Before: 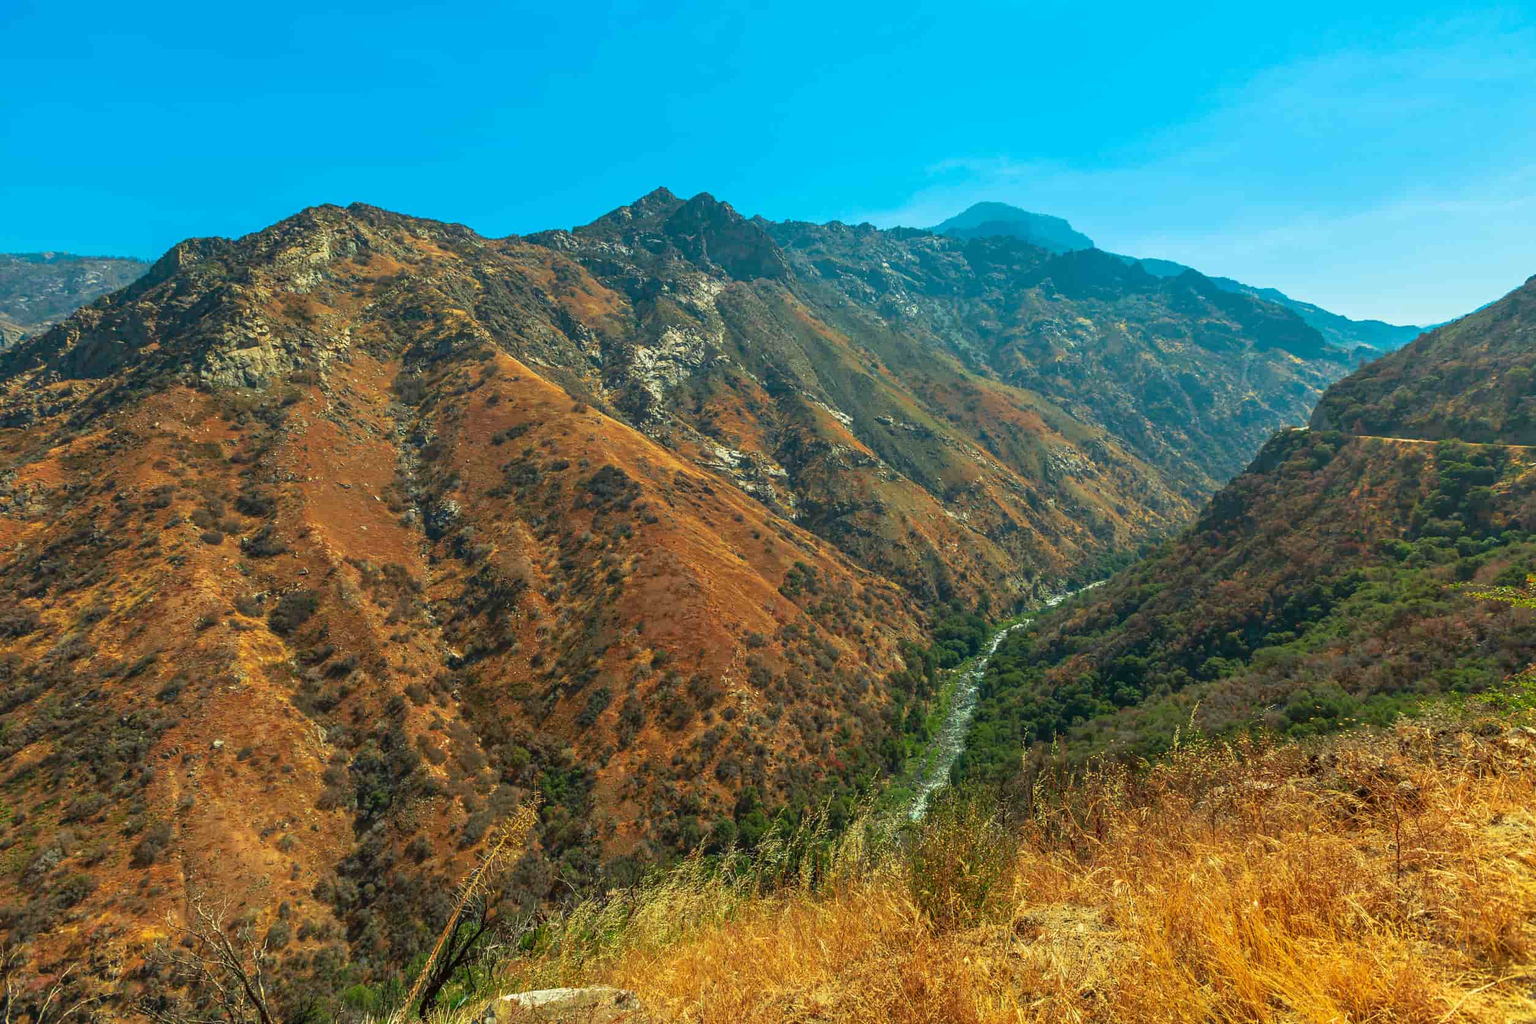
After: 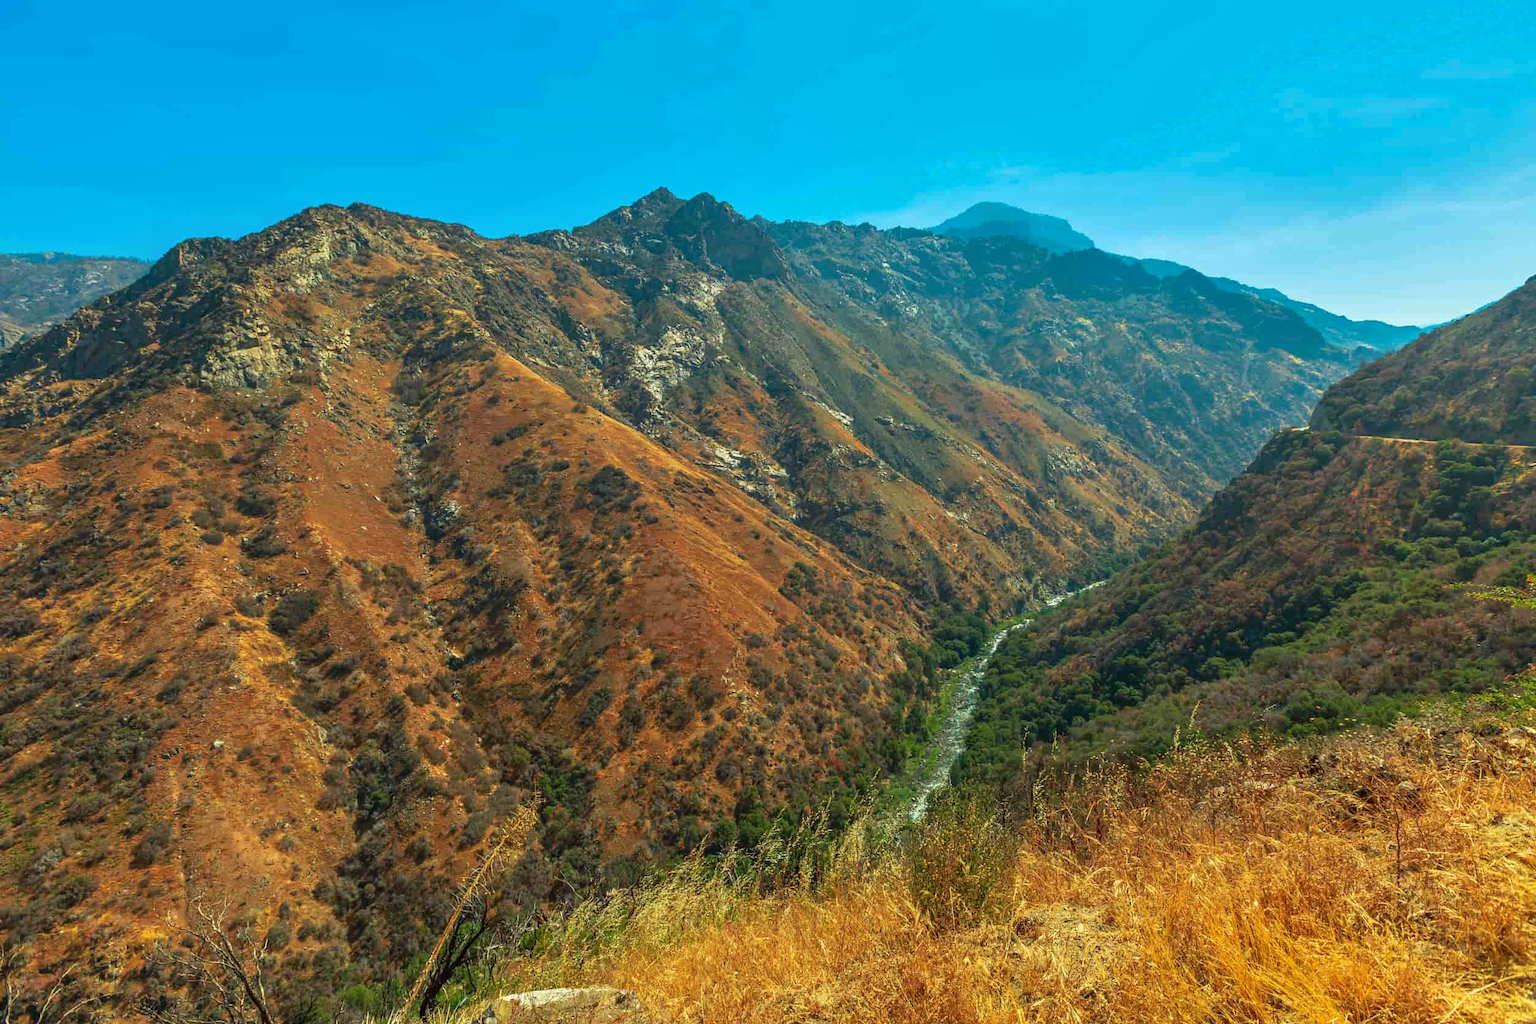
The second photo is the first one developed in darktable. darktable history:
shadows and highlights: shadows 12.73, white point adjustment 1.12, soften with gaussian
